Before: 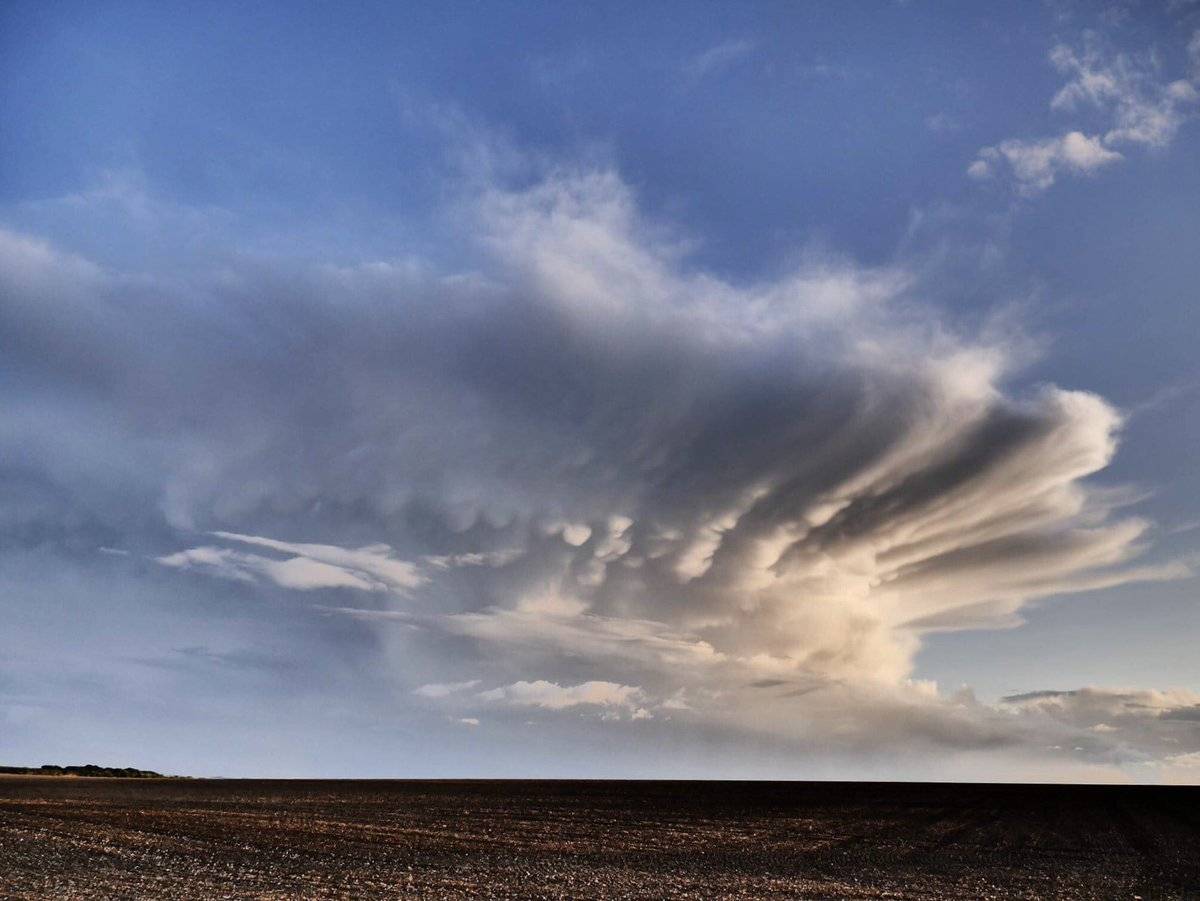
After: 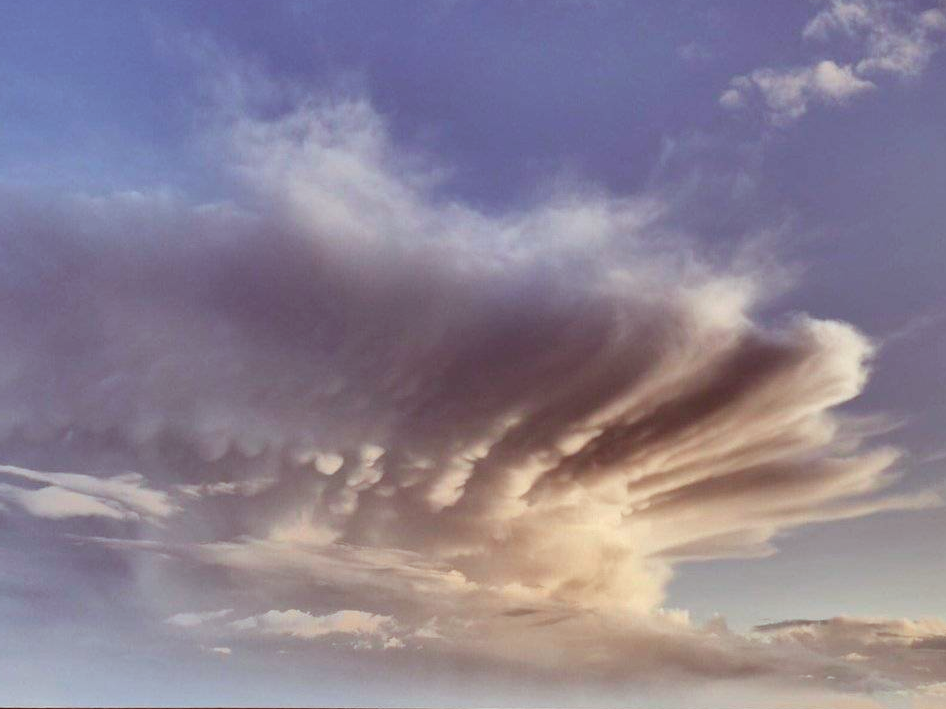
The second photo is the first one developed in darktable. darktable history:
color correction: highlights a* -7.23, highlights b* -0.161, shadows a* 20.08, shadows b* 11.73
crop and rotate: left 20.74%, top 7.912%, right 0.375%, bottom 13.378%
